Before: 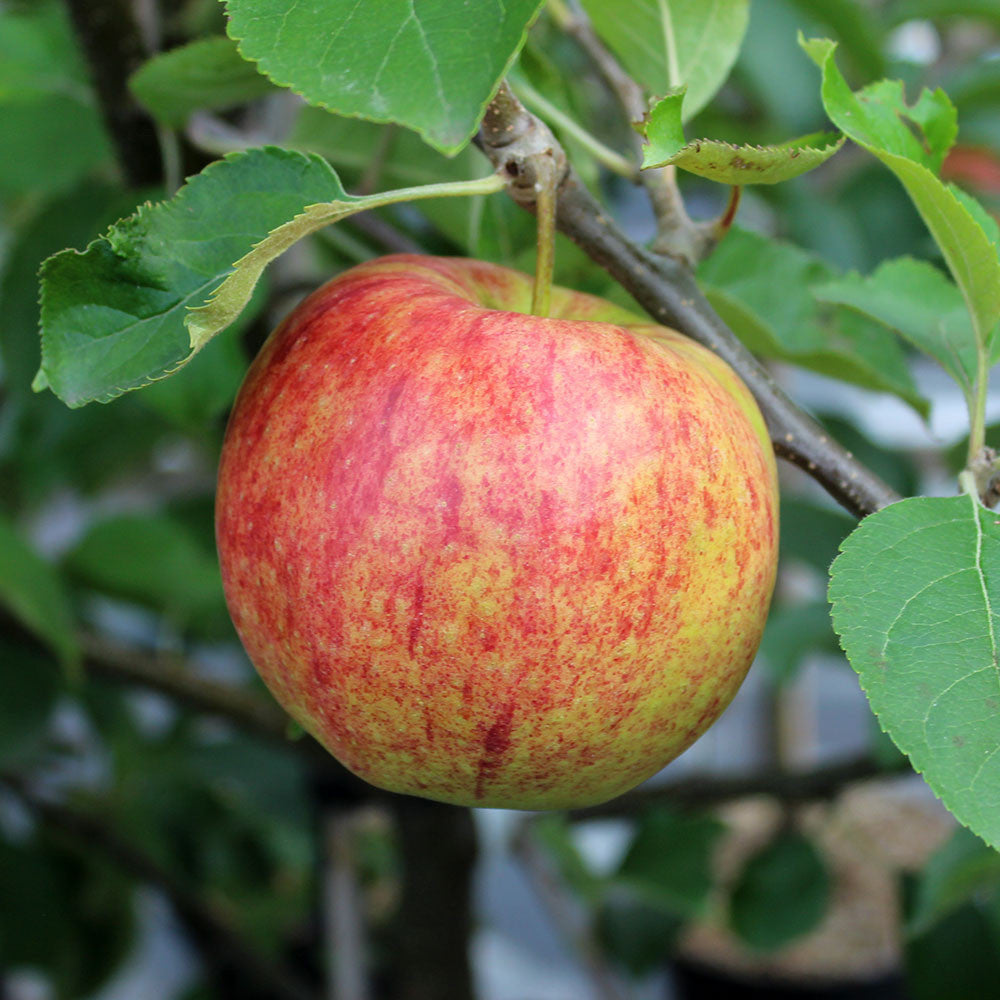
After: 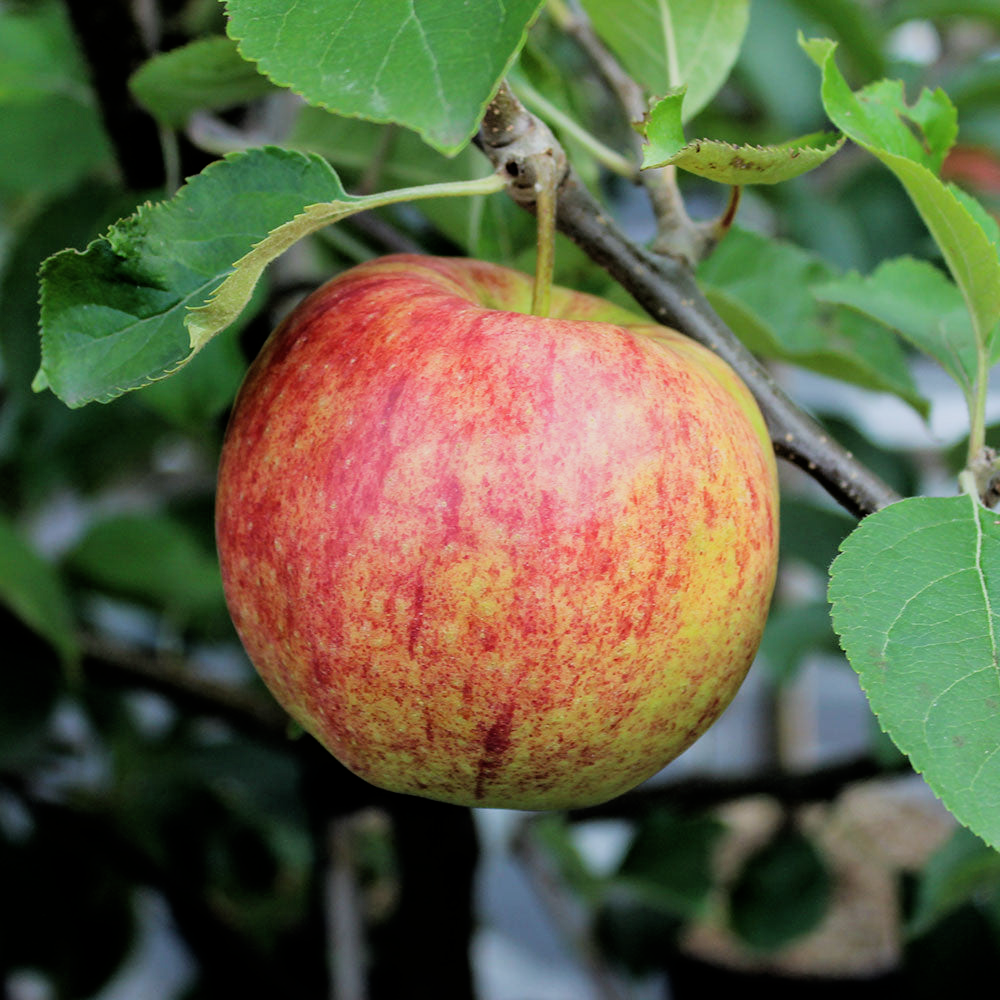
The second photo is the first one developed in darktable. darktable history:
tone equalizer: on, module defaults
filmic rgb: black relative exposure -5 EV, white relative exposure 3.5 EV, hardness 3.19, contrast 1.2, highlights saturation mix -50%
